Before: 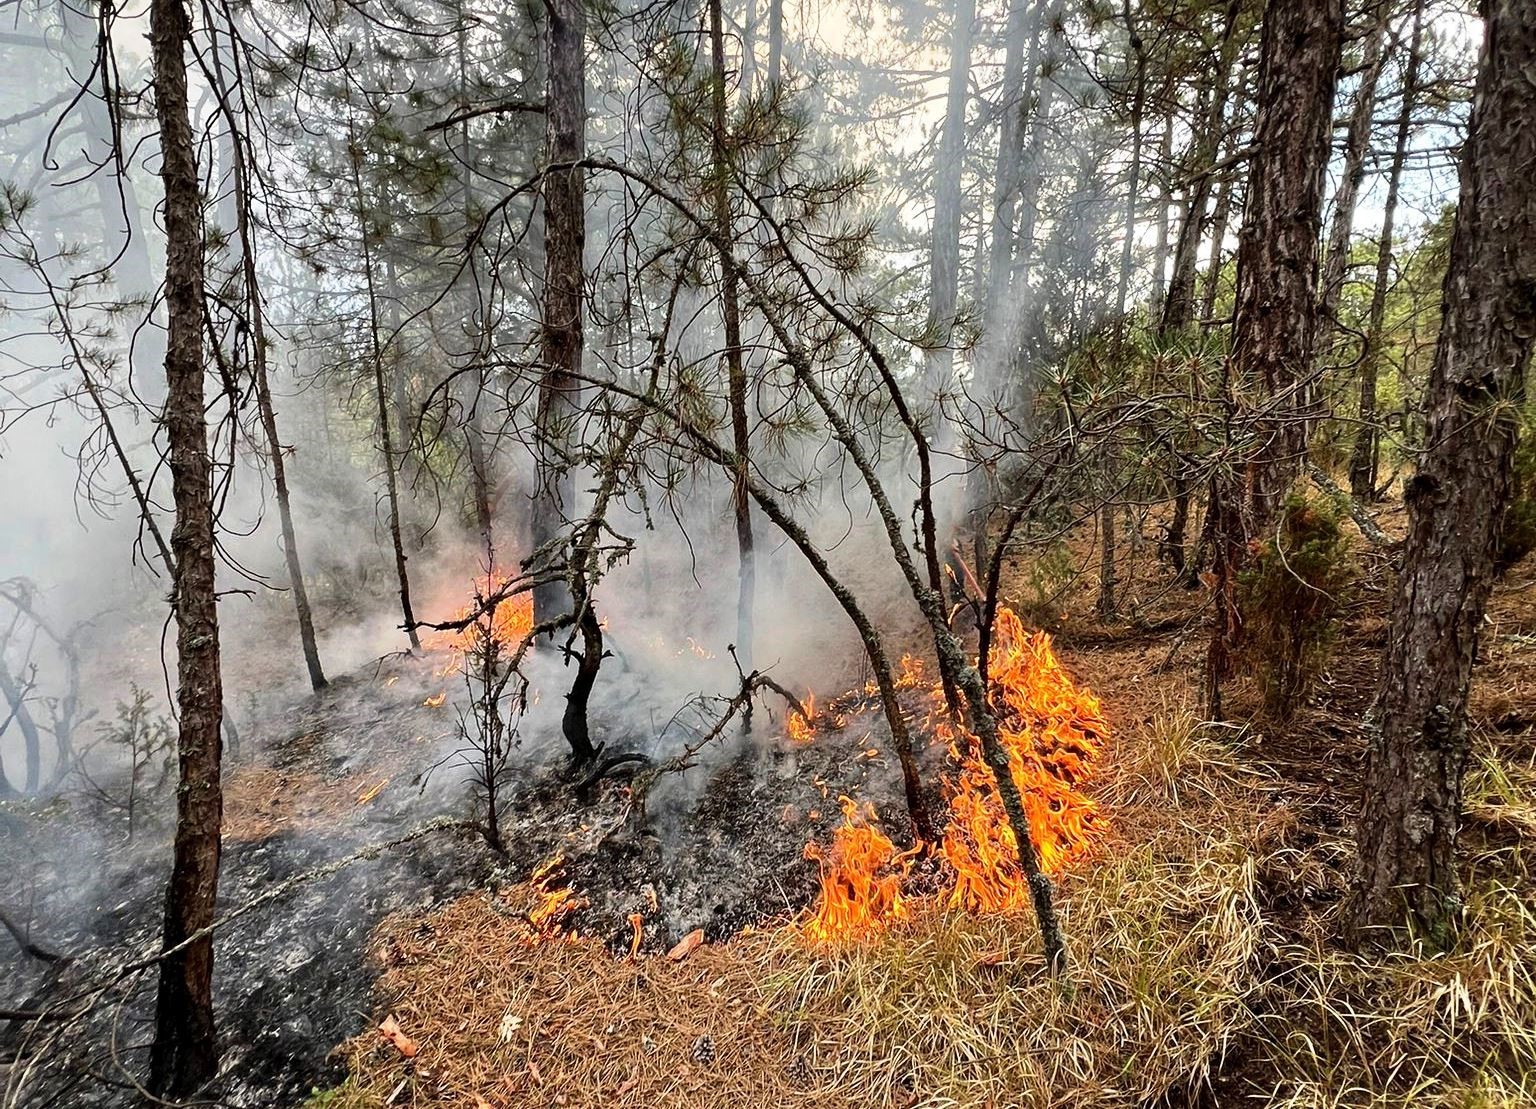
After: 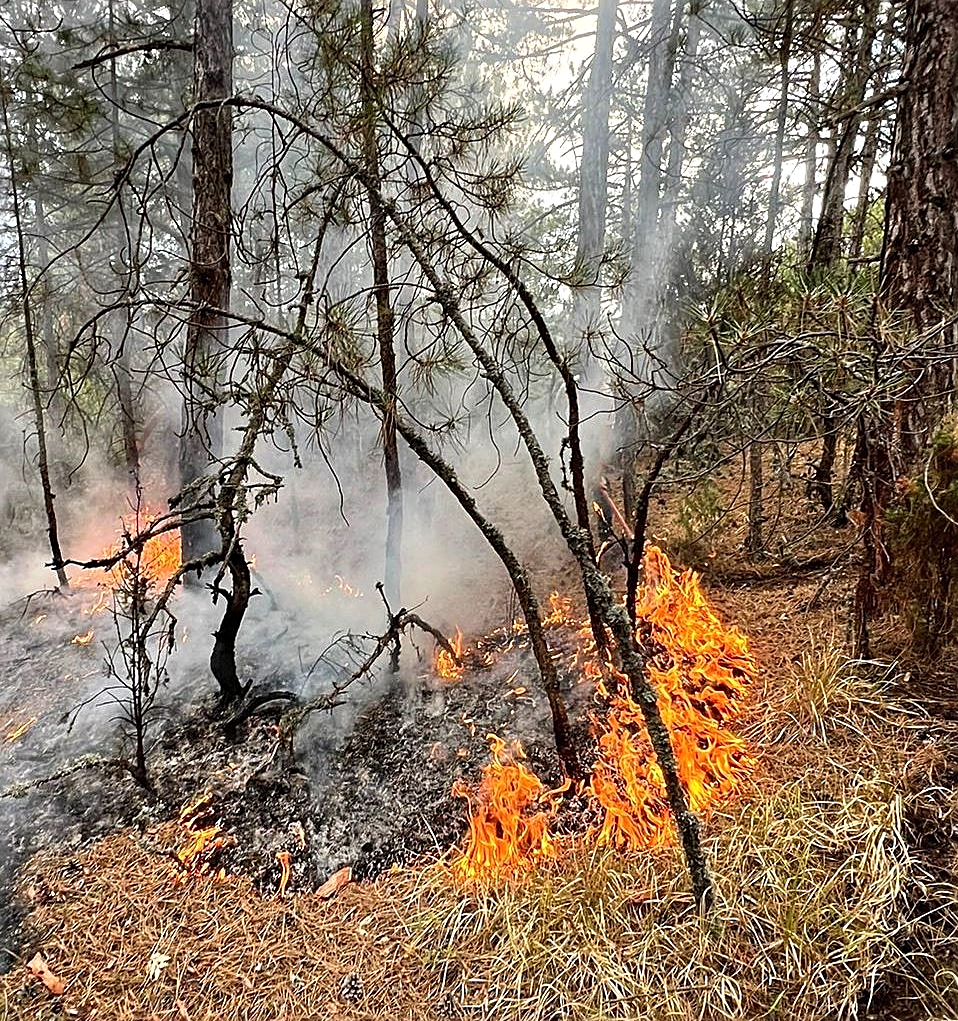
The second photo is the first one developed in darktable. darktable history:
crop and rotate: left 22.918%, top 5.629%, right 14.711%, bottom 2.247%
sharpen: on, module defaults
exposure: exposure 0.127 EV, compensate highlight preservation false
